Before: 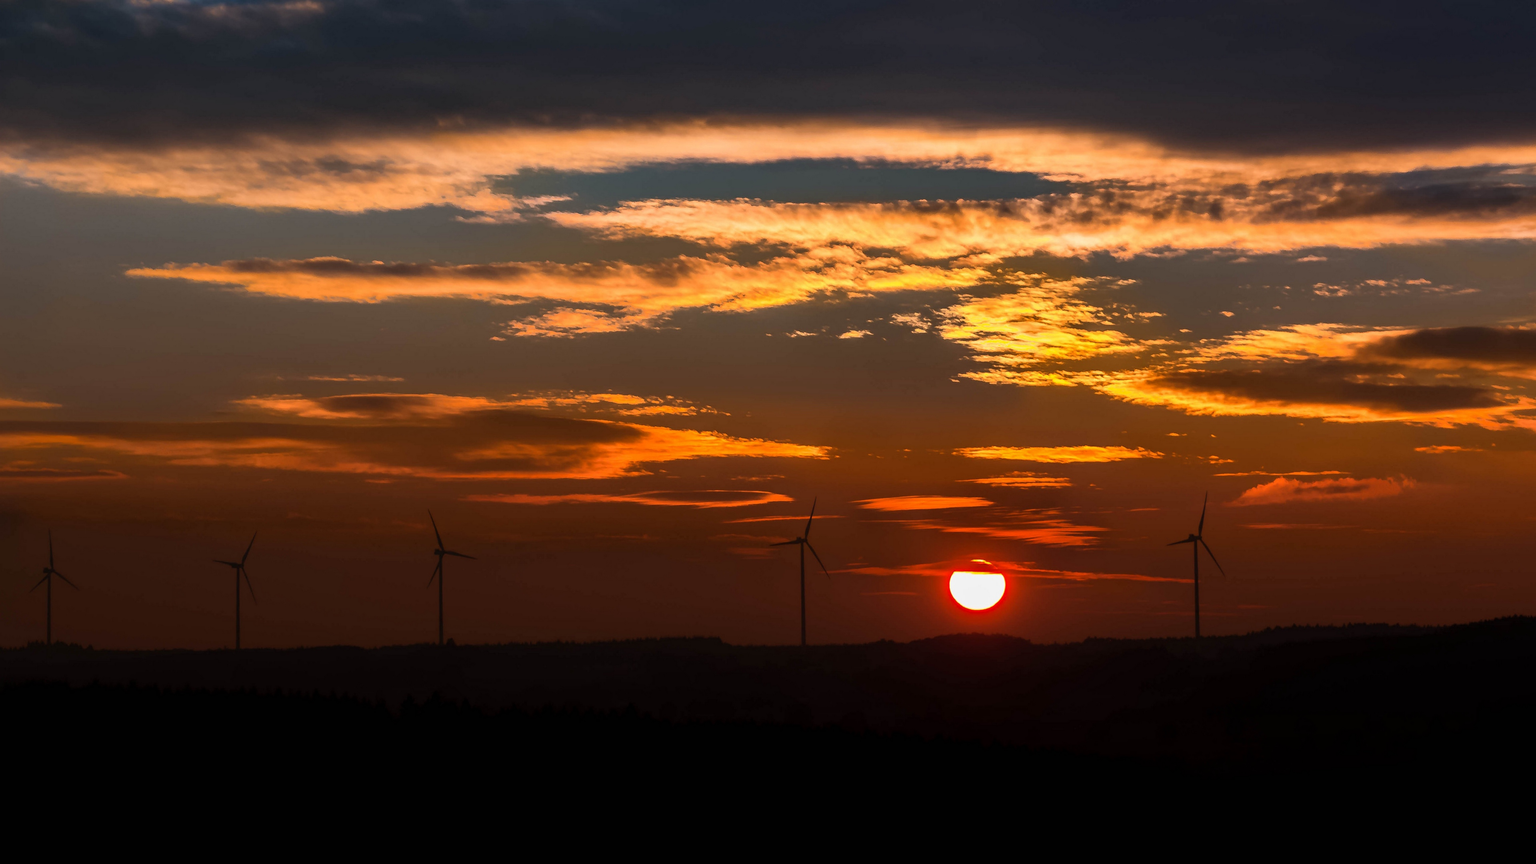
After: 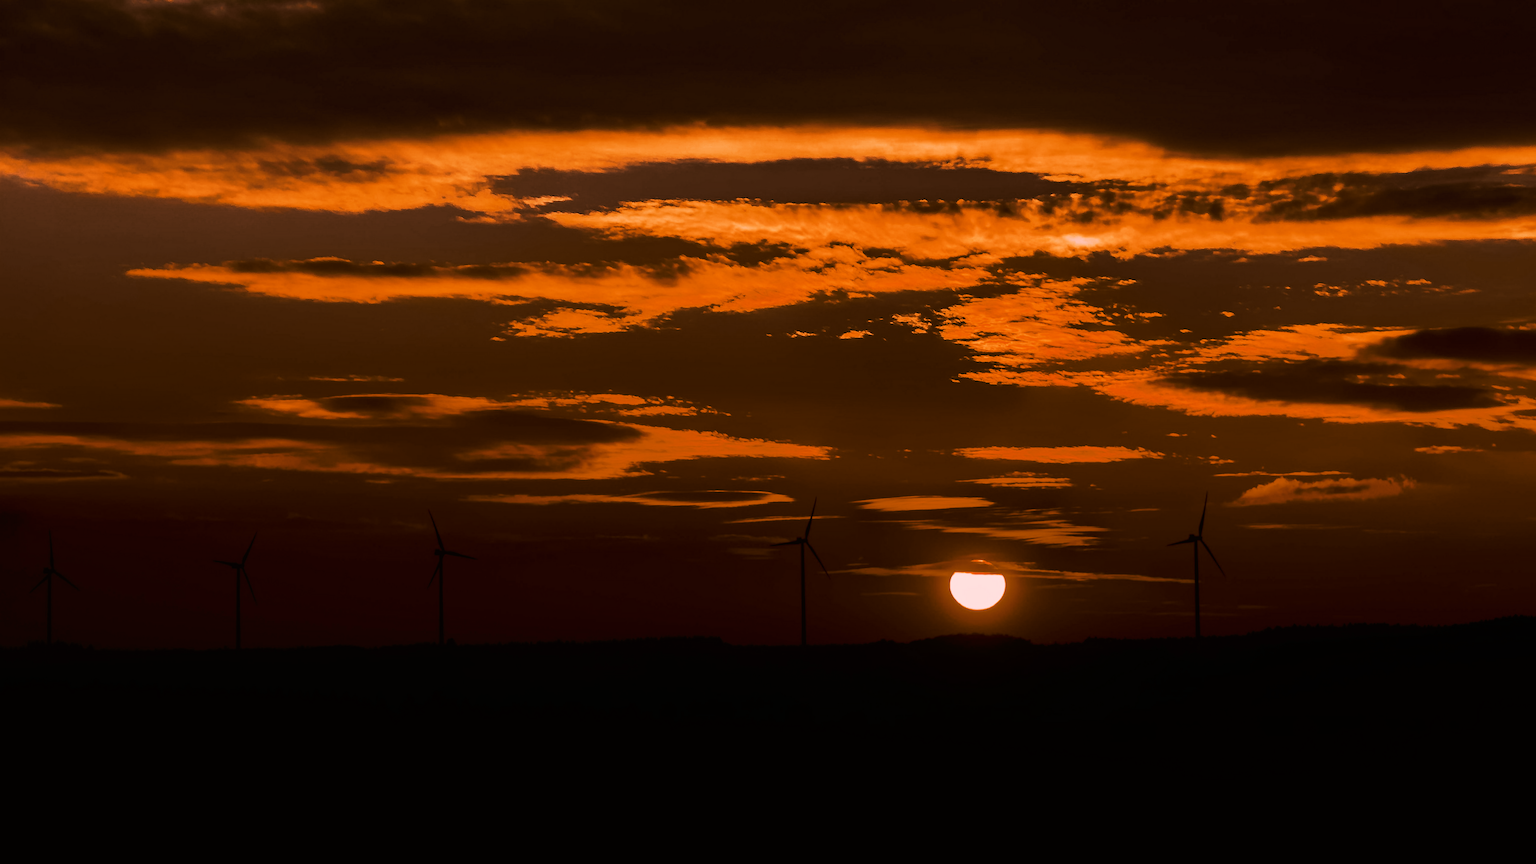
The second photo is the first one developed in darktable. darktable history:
tone curve: curves: ch0 [(0, 0) (0.003, 0.002) (0.011, 0.004) (0.025, 0.005) (0.044, 0.009) (0.069, 0.013) (0.1, 0.017) (0.136, 0.036) (0.177, 0.066) (0.224, 0.102) (0.277, 0.143) (0.335, 0.197) (0.399, 0.268) (0.468, 0.389) (0.543, 0.549) (0.623, 0.714) (0.709, 0.801) (0.801, 0.854) (0.898, 0.9) (1, 1)], preserve colors none
color look up table: target L [59.37, 71.86, 59.86, 74.93, 80.21, 59.21, 51.15, 52.45, 45.33, 38.93, 43.11, 32.93, 21.63, 74.39, 72.48, 52.31, 53.17, 51.95, 56.29, 44.72, 42.55, 44.85, 36.48, 18.93, 0.485, 96.66, 85.22, 73.62, 76.96, 70.48, 67.55, 68.89, 53.76, 65.13, 70.6, 66.5, 52.03, 34.85, 61.85, 28.51, 16.8, 40.93, 14.16, 74.21, 87.41, 68.12, 68.95, 65.73, 51.55], target a [33.06, 39.78, 36.13, 42.76, 34.73, 28.77, 22.41, 16.2, 19.72, 20.83, 13.35, 16.99, 21.41, 41.39, 38.75, 16.76, 18.17, 15.91, 20.97, 17.35, 15.29, 17.01, 19.38, 18.61, 1.932, 13.11, 29.41, 40.93, 35.3, 37.42, 40.94, 34.57, 12.59, 35.08, 31.82, 36.19, 16.87, 20.21, 35.62, 22.05, 12.74, 17.5, 11.19, 41.6, 38.61, 39.27, 36.24, 33.94, 17.25], target b [41.35, 26.99, 42.22, 27.1, 26.78, 38.35, 40.58, 32.29, 41.89, 40.33, 28, 27.89, 27.8, 27.48, 22.72, 34.24, 38.85, 26.74, 38.62, 41.45, 33.93, 41.37, 38.65, 25.43, 0.765, 5.88, 30.69, 29.93, 35.21, 27.07, 24.12, 46.21, 14.84, 42.66, 47.81, 43.45, 38.04, 37.41, 42.12, 29.79, 19.14, 41.33, 21.5, 28.71, 30.54, 24.91, 36.07, 20.45, 39.01], num patches 49
